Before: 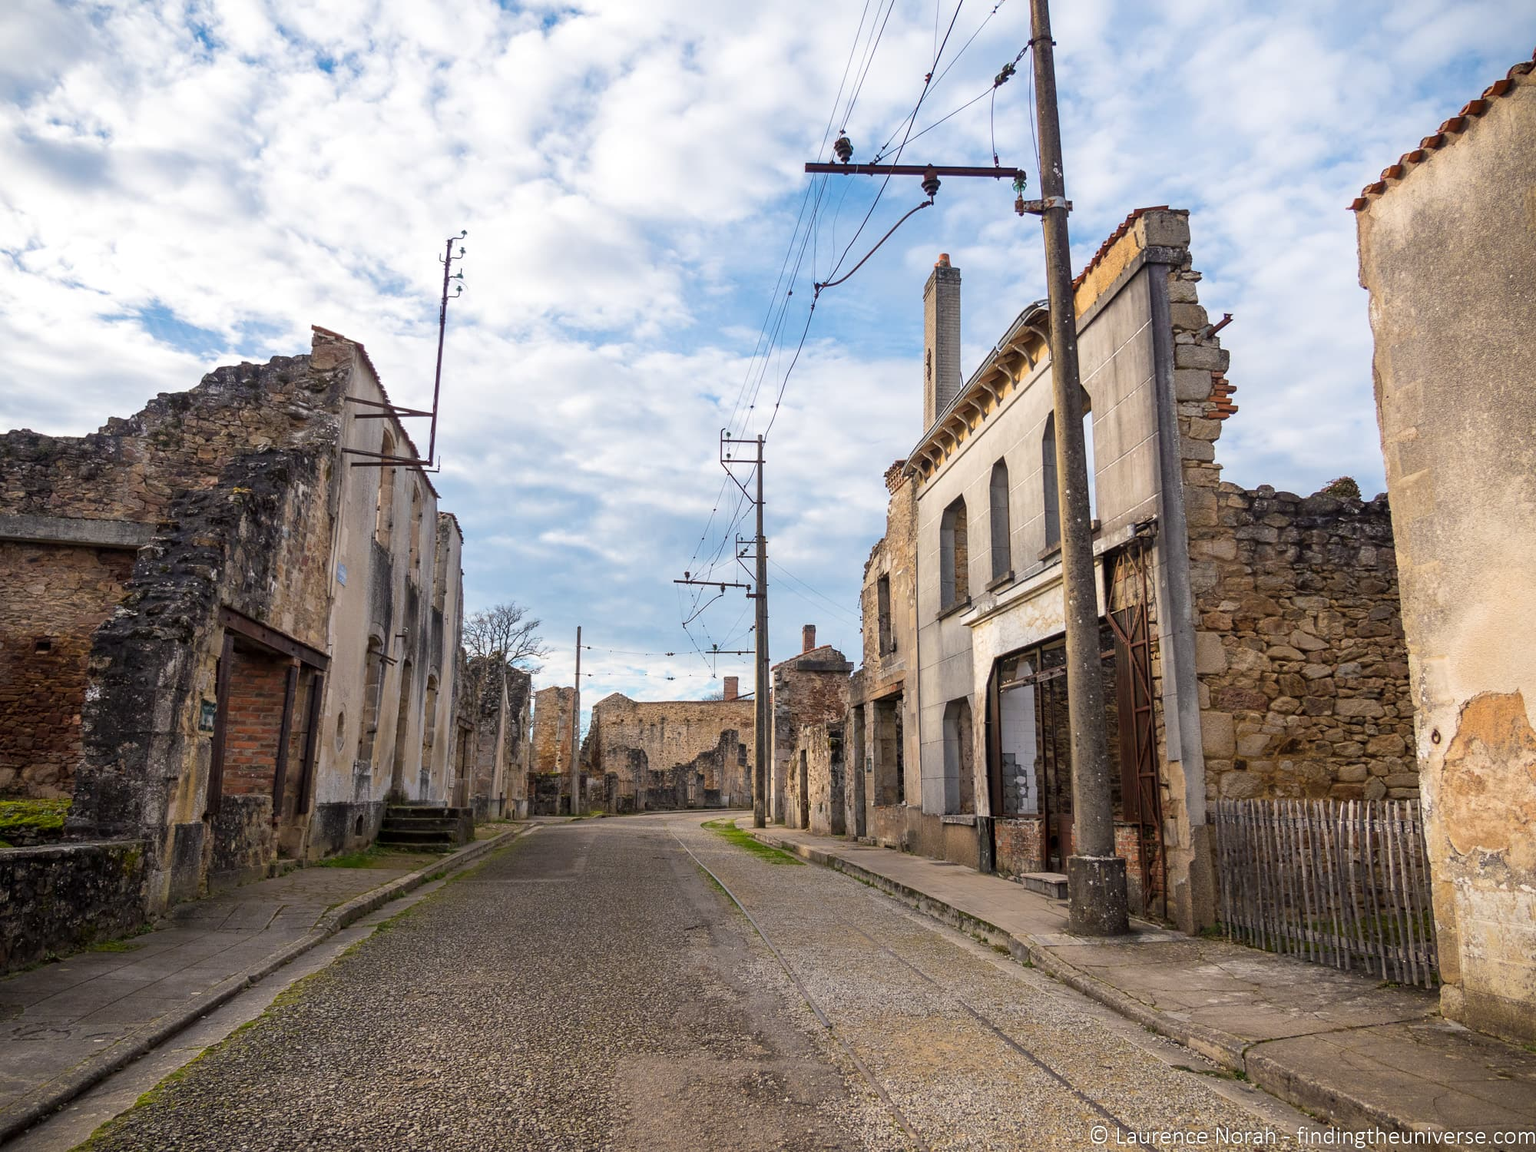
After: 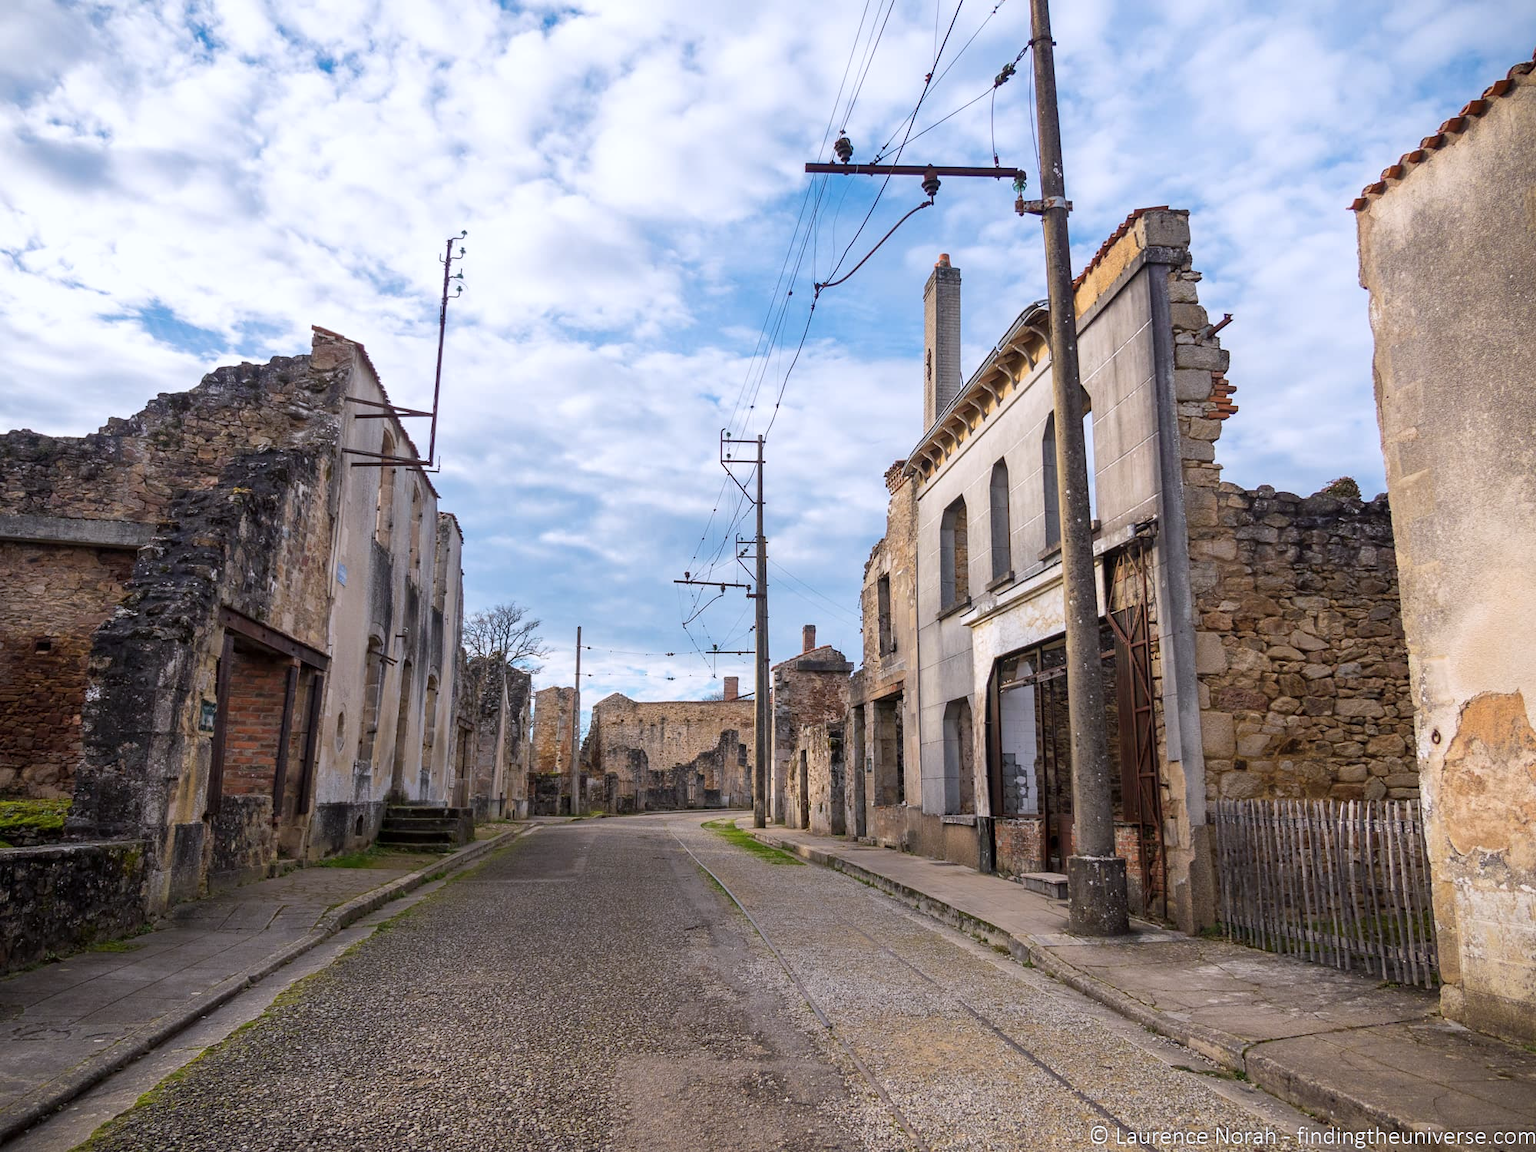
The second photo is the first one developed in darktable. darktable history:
color zones: curves: ch0 [(0, 0.5) (0.143, 0.5) (0.286, 0.5) (0.429, 0.5) (0.571, 0.5) (0.714, 0.476) (0.857, 0.5) (1, 0.5)]; ch2 [(0, 0.5) (0.143, 0.5) (0.286, 0.5) (0.429, 0.5) (0.571, 0.5) (0.714, 0.487) (0.857, 0.5) (1, 0.5)]
exposure: compensate highlight preservation false
color calibration: illuminant as shot in camera, x 0.358, y 0.373, temperature 4628.91 K
